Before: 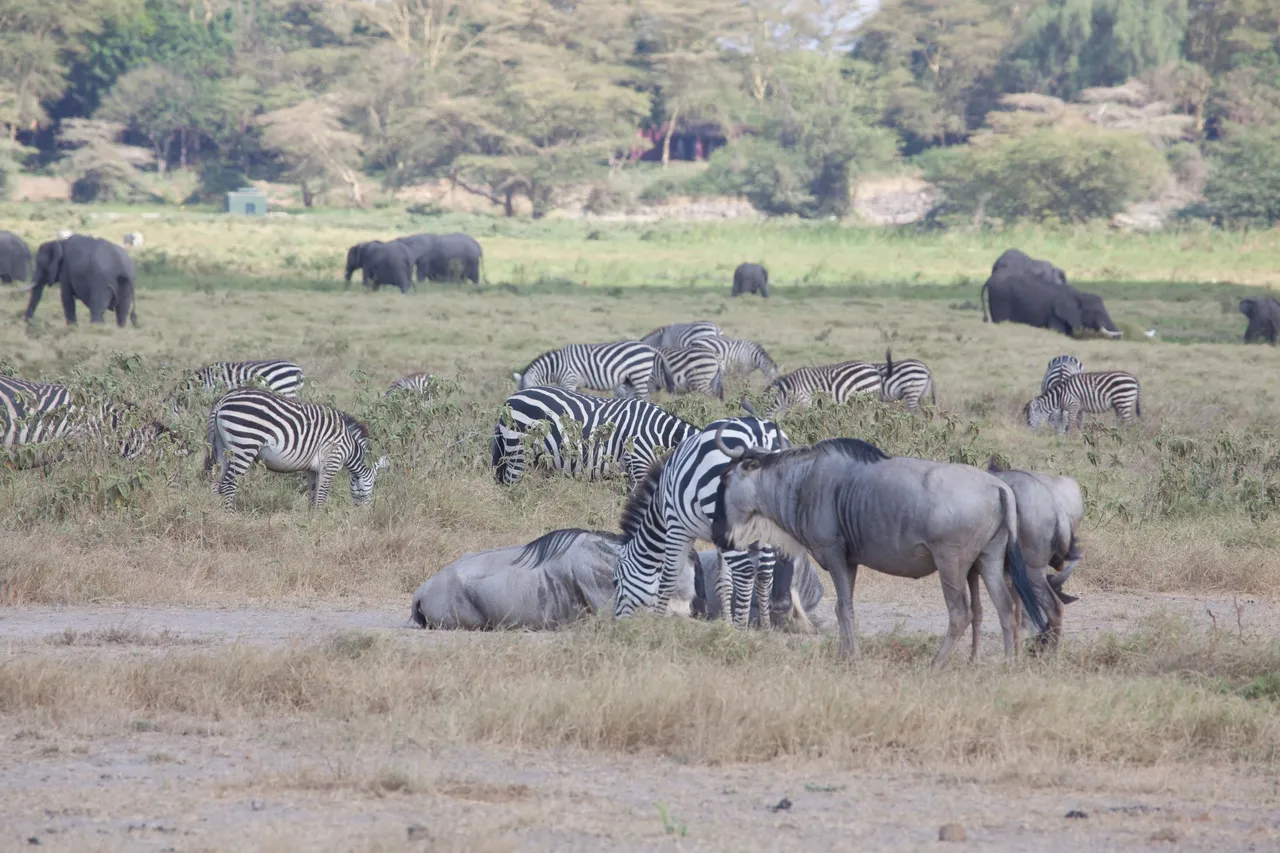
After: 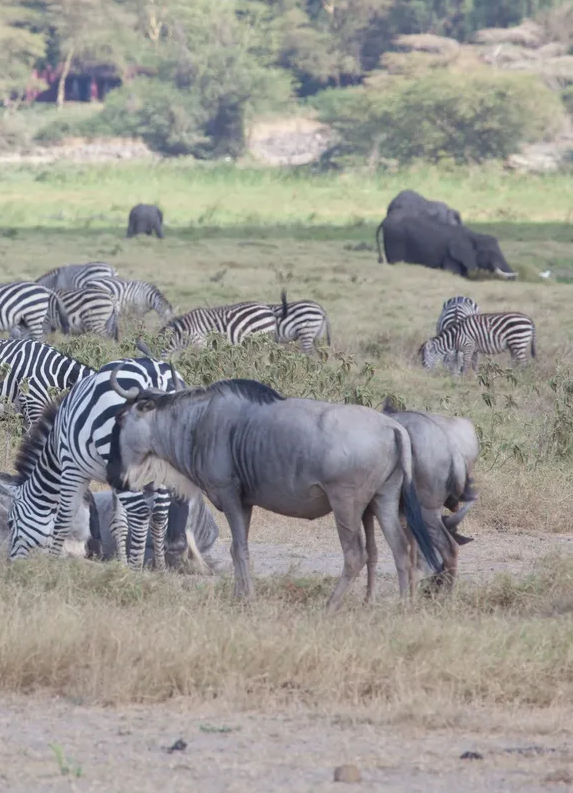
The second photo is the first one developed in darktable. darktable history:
crop: left 47.312%, top 6.94%, right 7.921%
